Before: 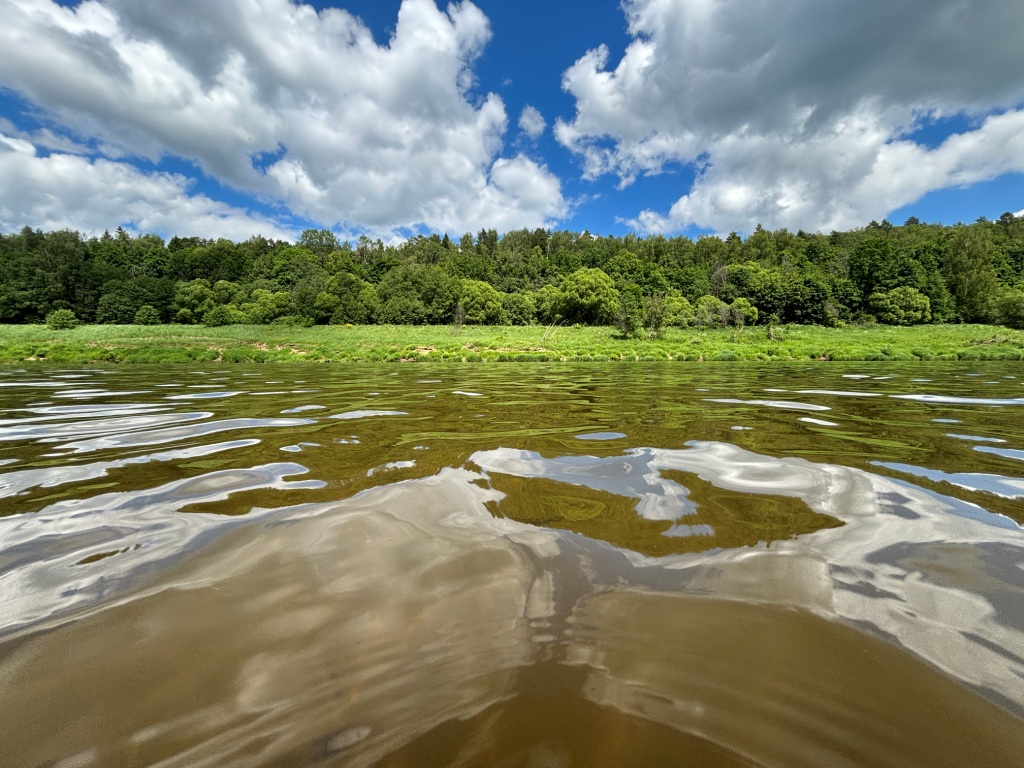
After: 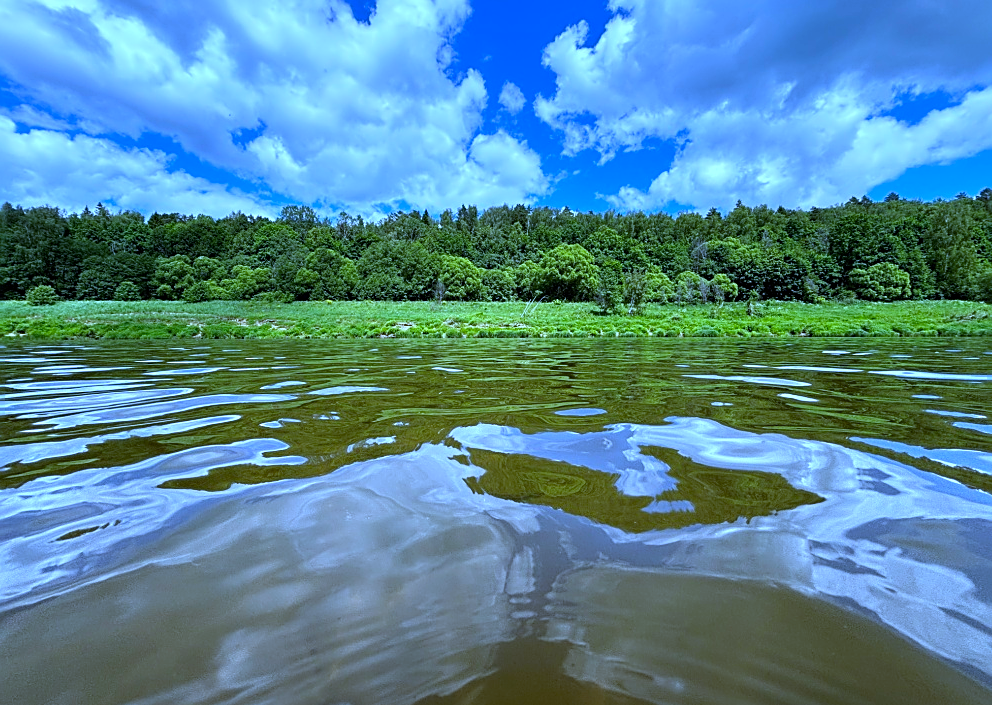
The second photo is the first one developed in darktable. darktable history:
sharpen: on, module defaults
white balance: red 0.766, blue 1.537
crop: left 1.964%, top 3.251%, right 1.122%, bottom 4.933%
